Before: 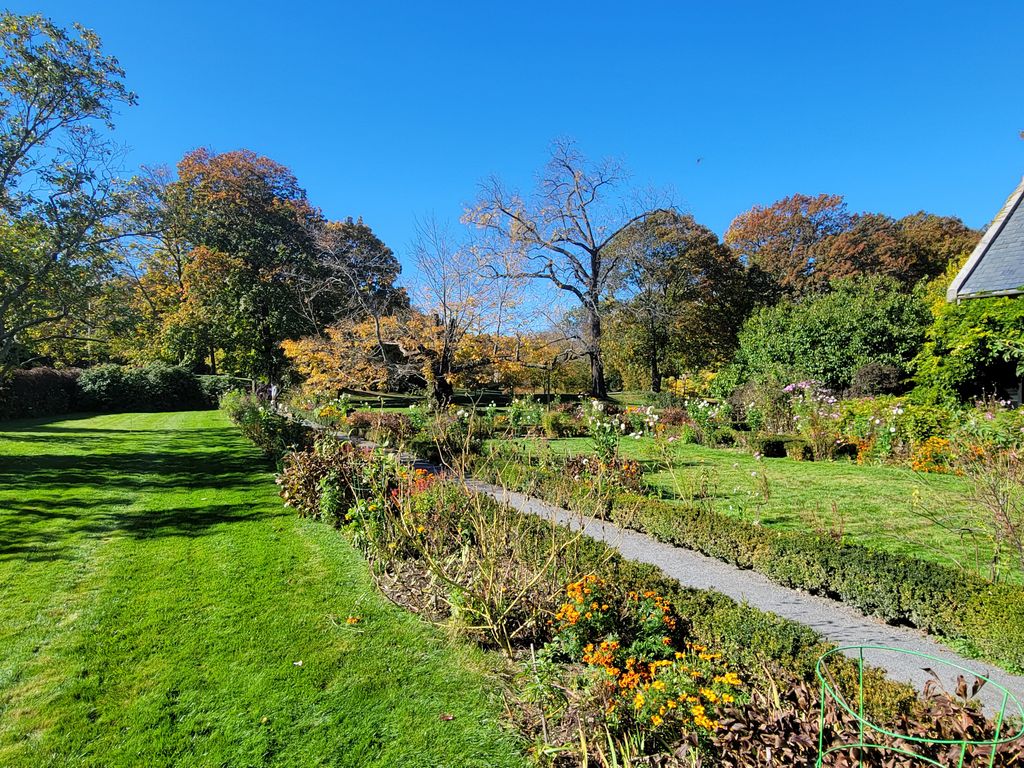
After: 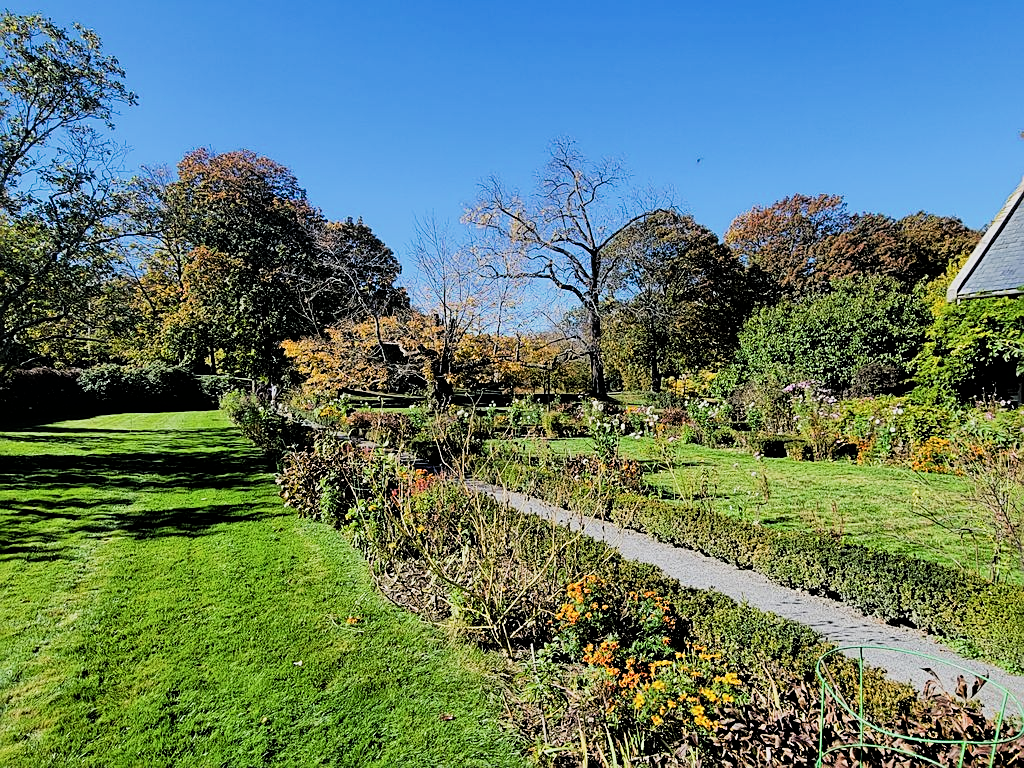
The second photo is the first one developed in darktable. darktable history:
sharpen: on, module defaults
exposure: compensate highlight preservation false
filmic rgb: black relative exposure -5 EV, hardness 2.88, contrast 1.4, highlights saturation mix -30%
